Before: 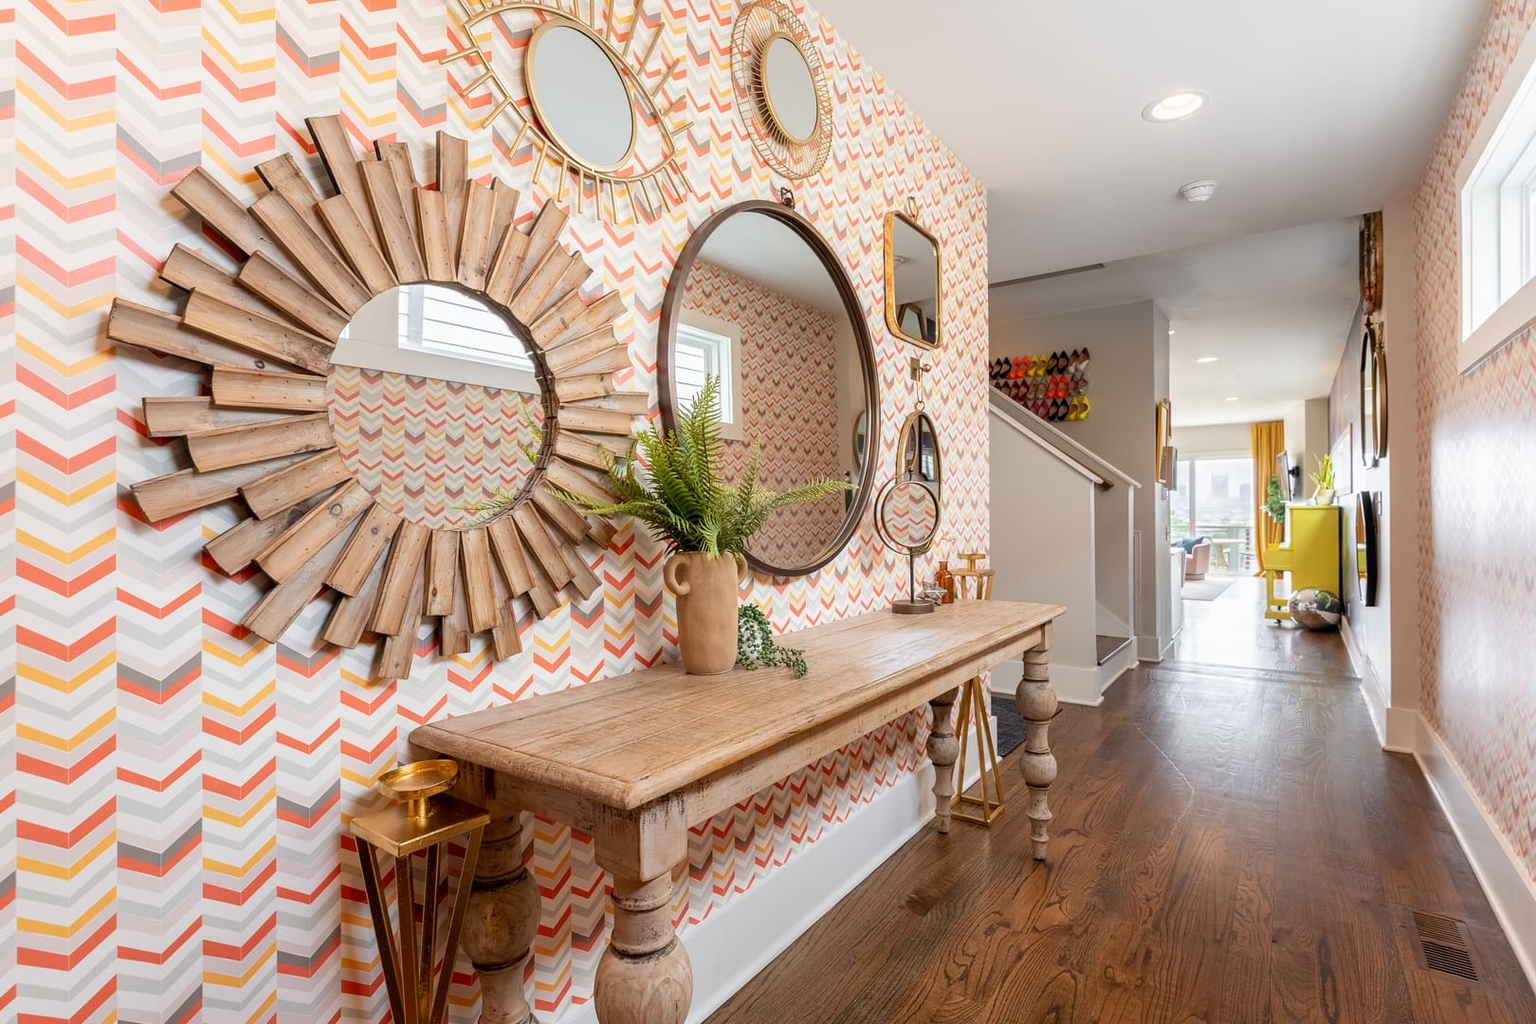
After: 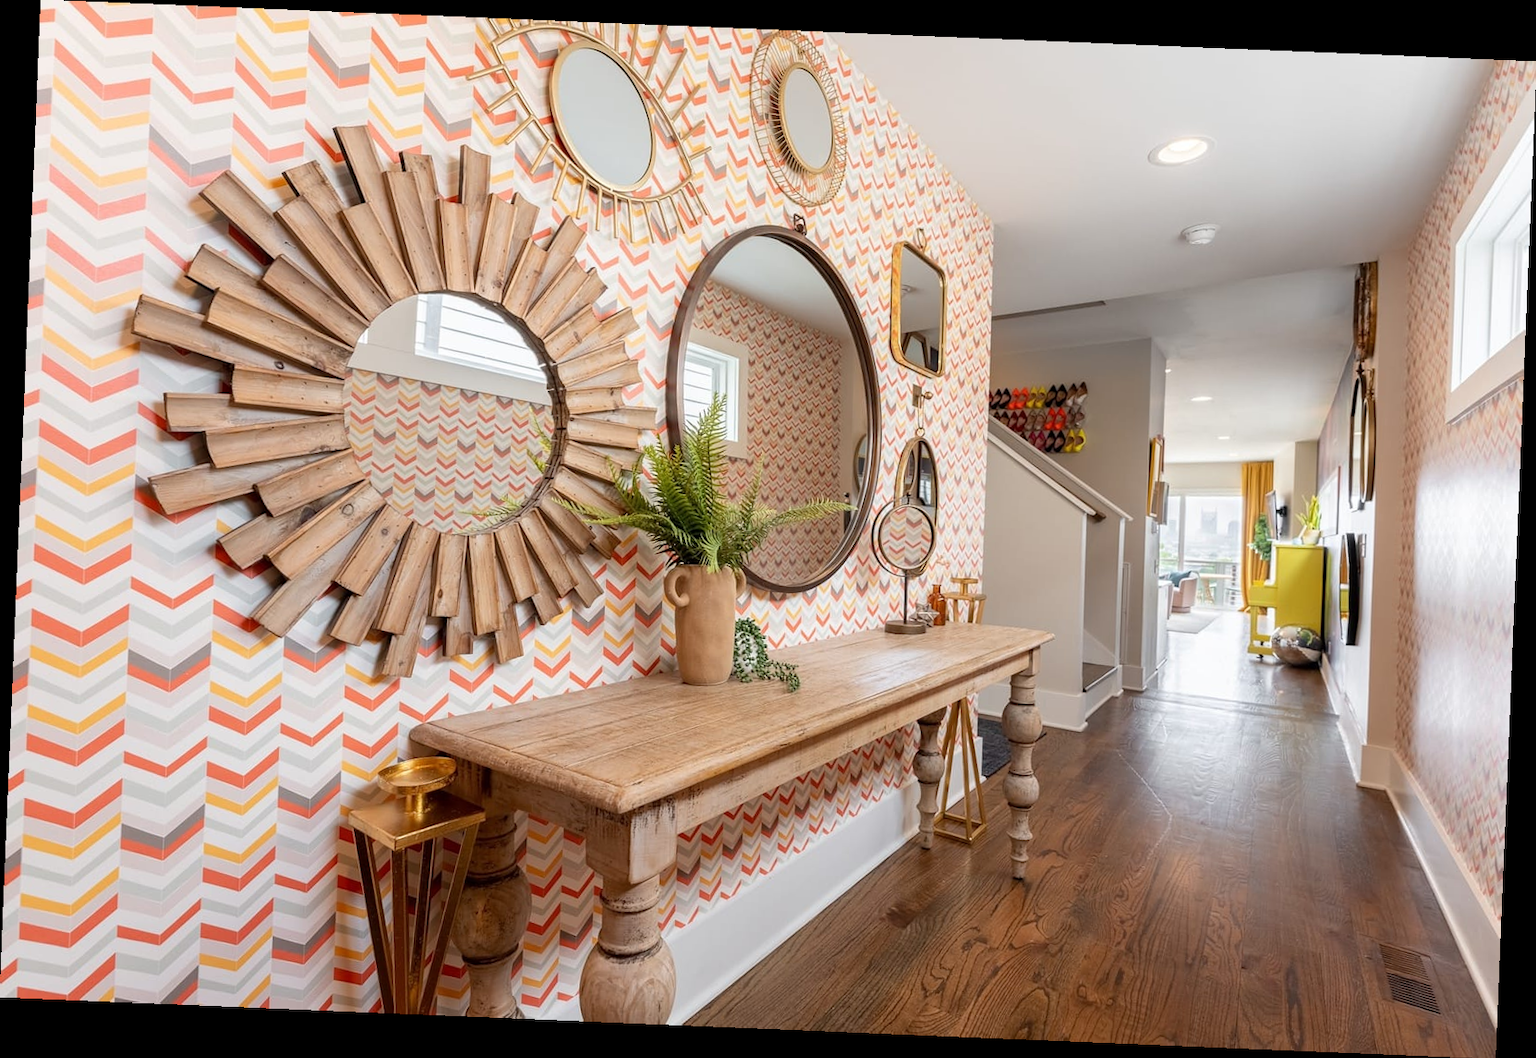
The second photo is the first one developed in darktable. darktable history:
color zones: mix -131.69%
exposure: compensate highlight preservation false
crop and rotate: angle -2.37°
